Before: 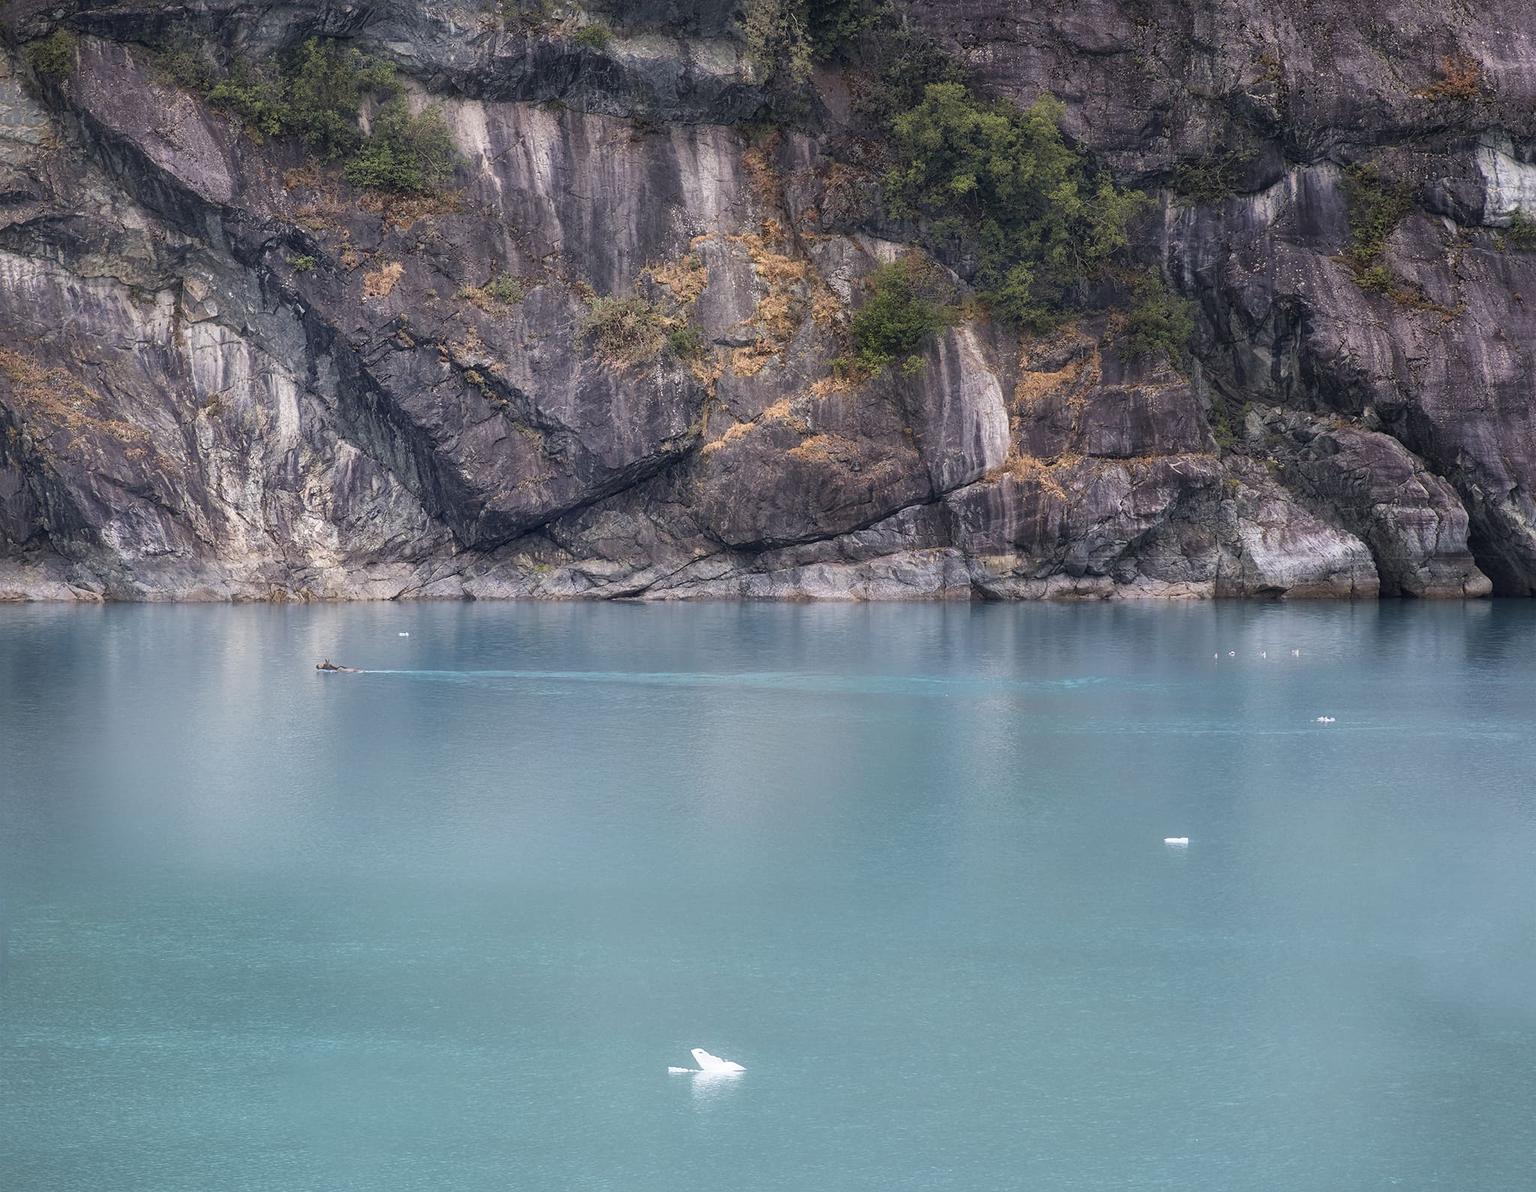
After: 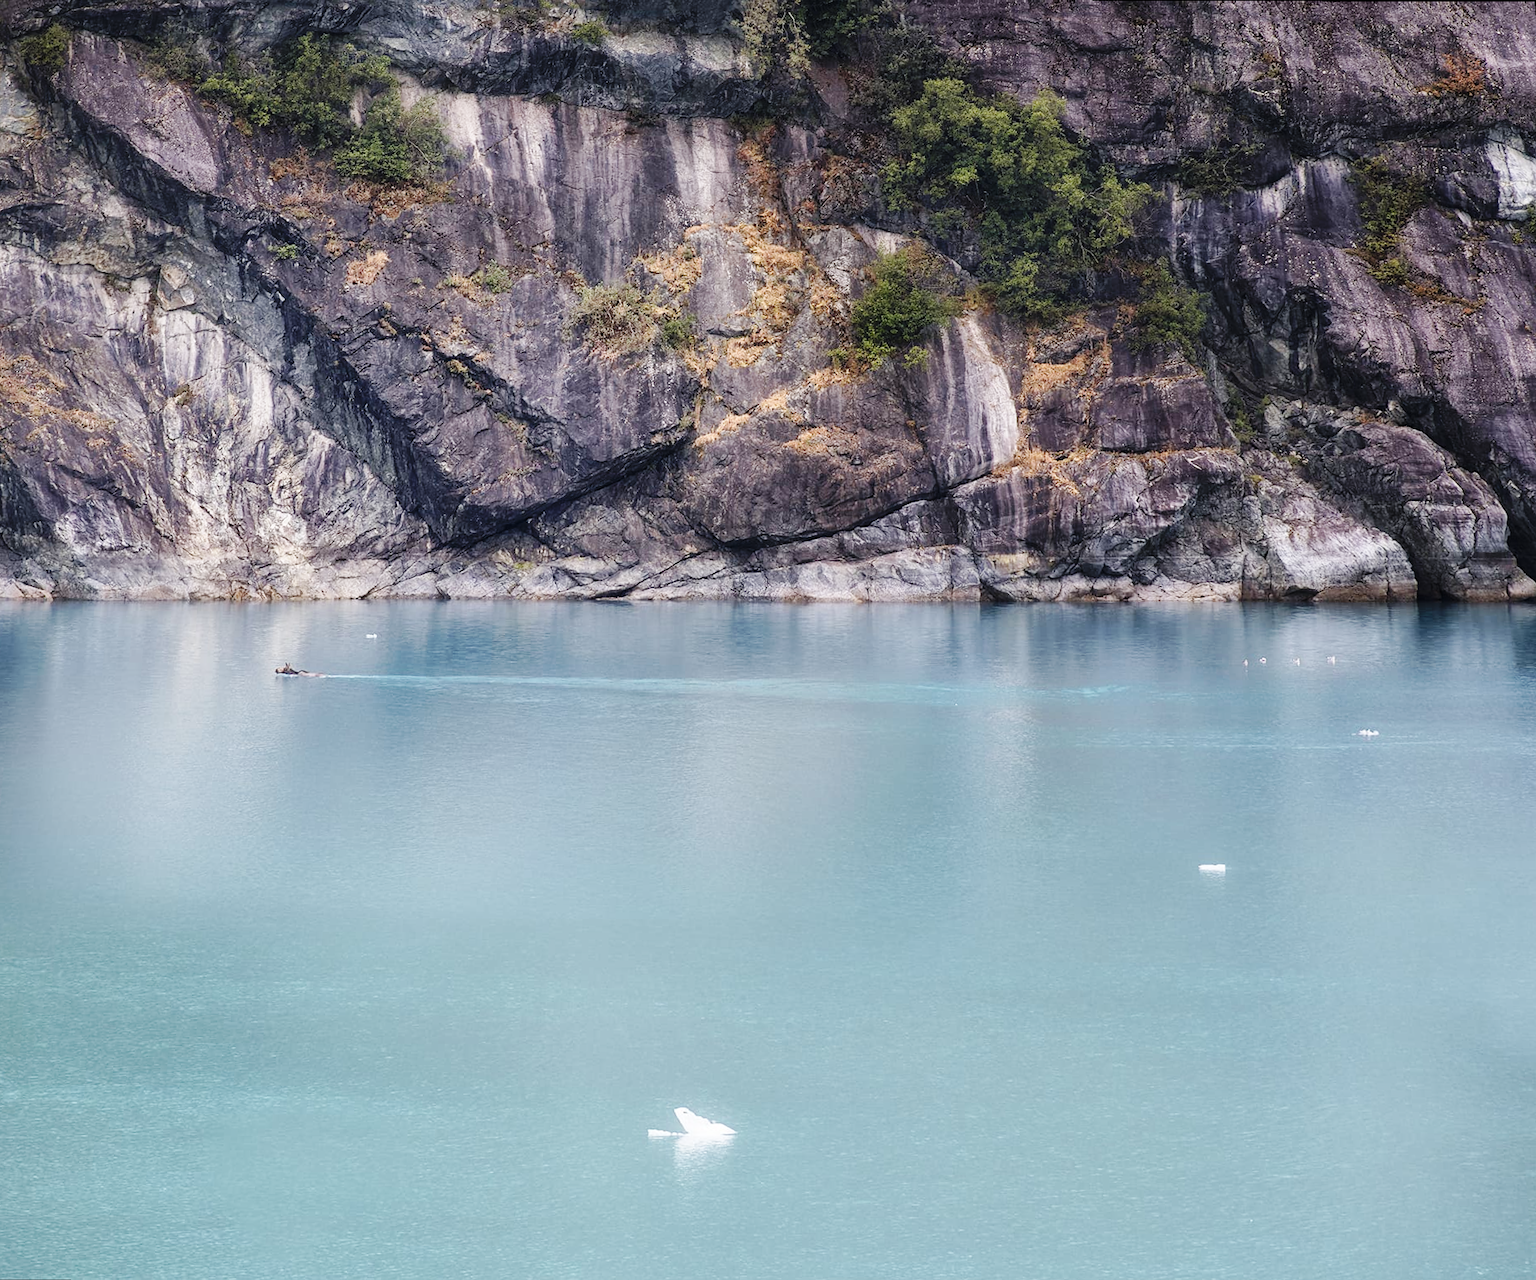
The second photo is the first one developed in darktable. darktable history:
base curve: curves: ch0 [(0, 0) (0.036, 0.025) (0.121, 0.166) (0.206, 0.329) (0.605, 0.79) (1, 1)], preserve colors none
rotate and perspective: rotation 0.215°, lens shift (vertical) -0.139, crop left 0.069, crop right 0.939, crop top 0.002, crop bottom 0.996
contrast brightness saturation: saturation -0.05
